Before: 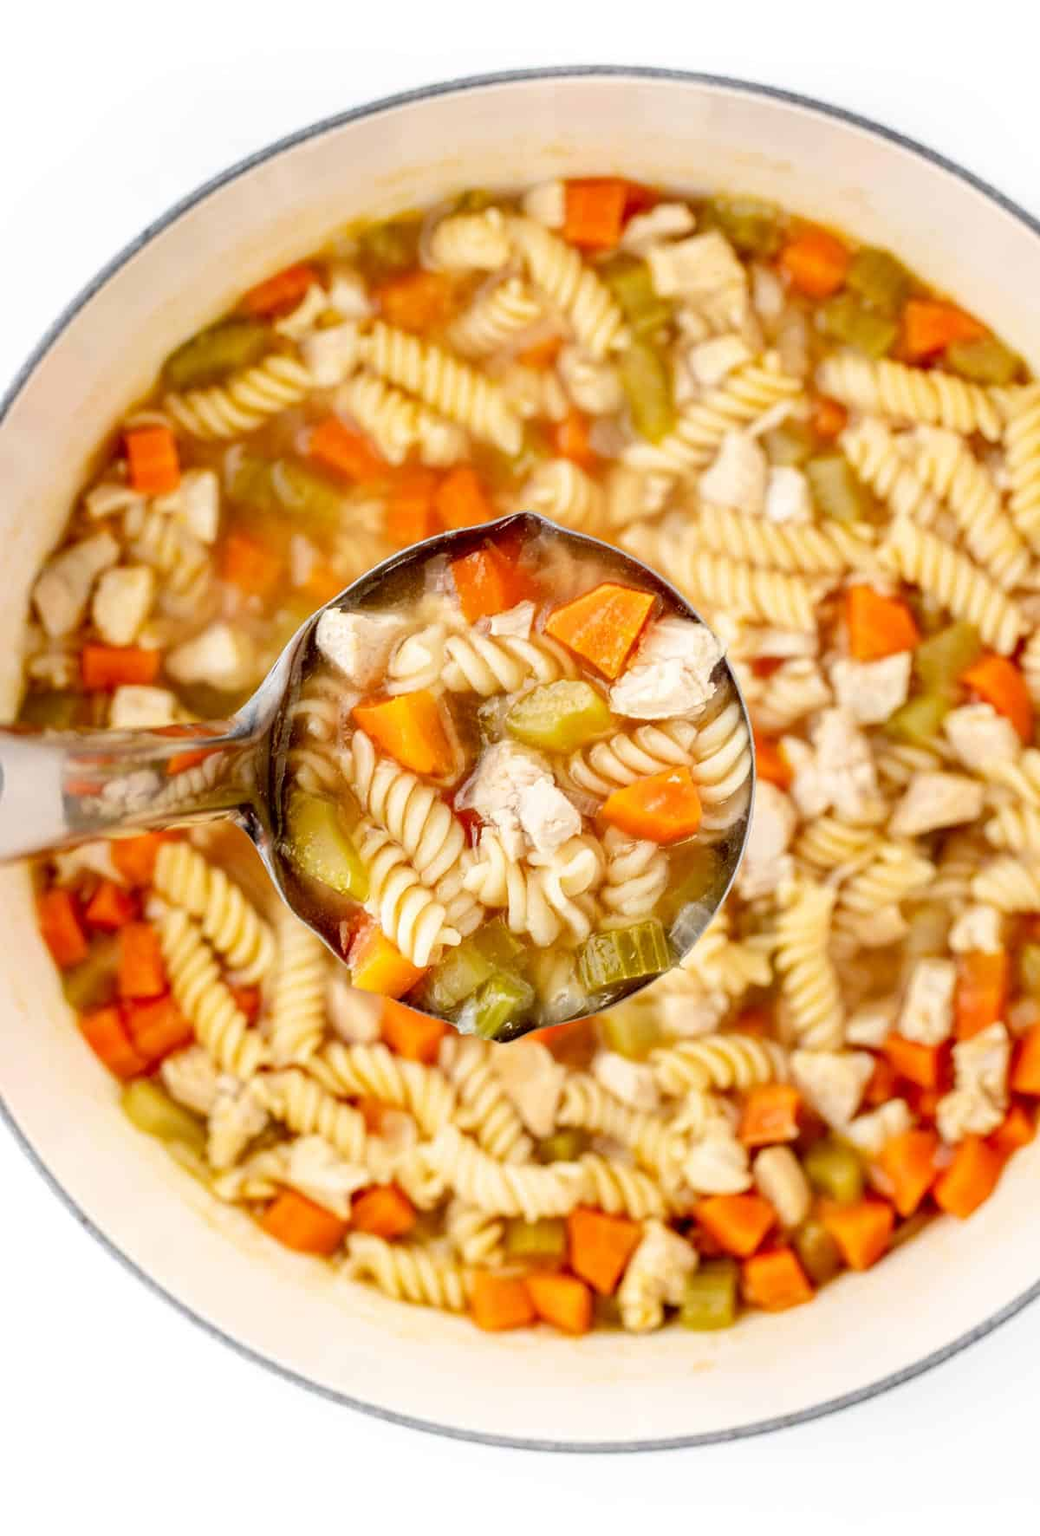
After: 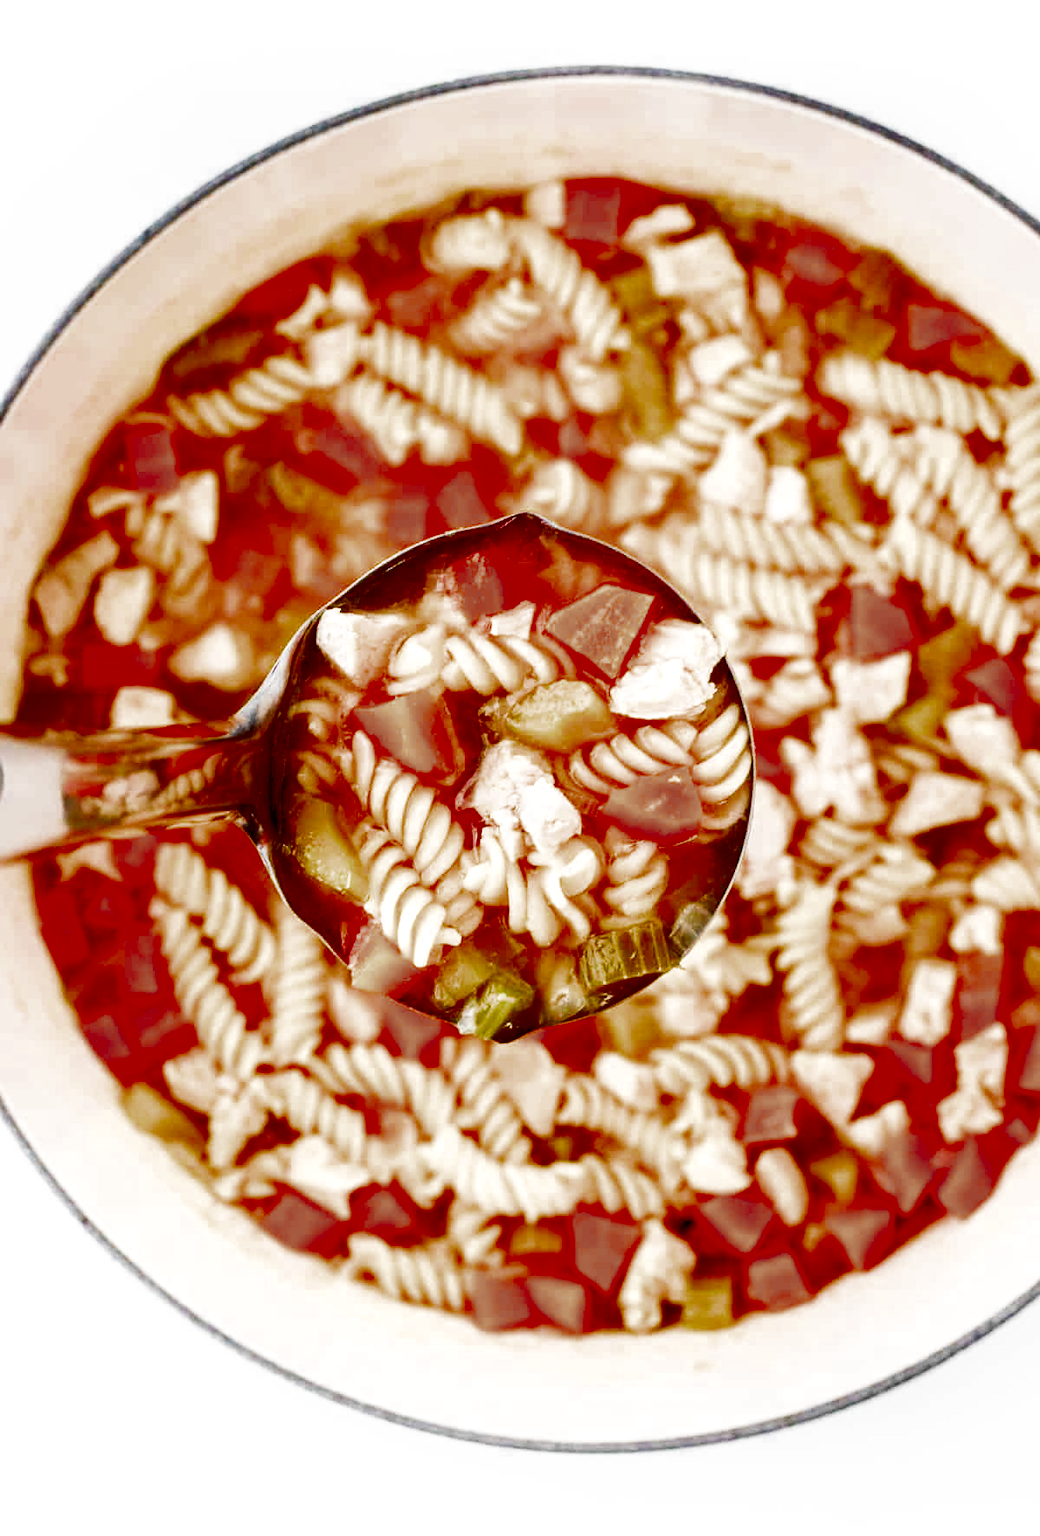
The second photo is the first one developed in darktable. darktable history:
contrast brightness saturation: brightness -1, saturation 1
filmic rgb: middle gray luminance 9.23%, black relative exposure -10.55 EV, white relative exposure 3.45 EV, threshold 6 EV, target black luminance 0%, hardness 5.98, latitude 59.69%, contrast 1.087, highlights saturation mix 5%, shadows ↔ highlights balance 29.23%, add noise in highlights 0, color science v3 (2019), use custom middle-gray values true, iterations of high-quality reconstruction 0, contrast in highlights soft, enable highlight reconstruction true
